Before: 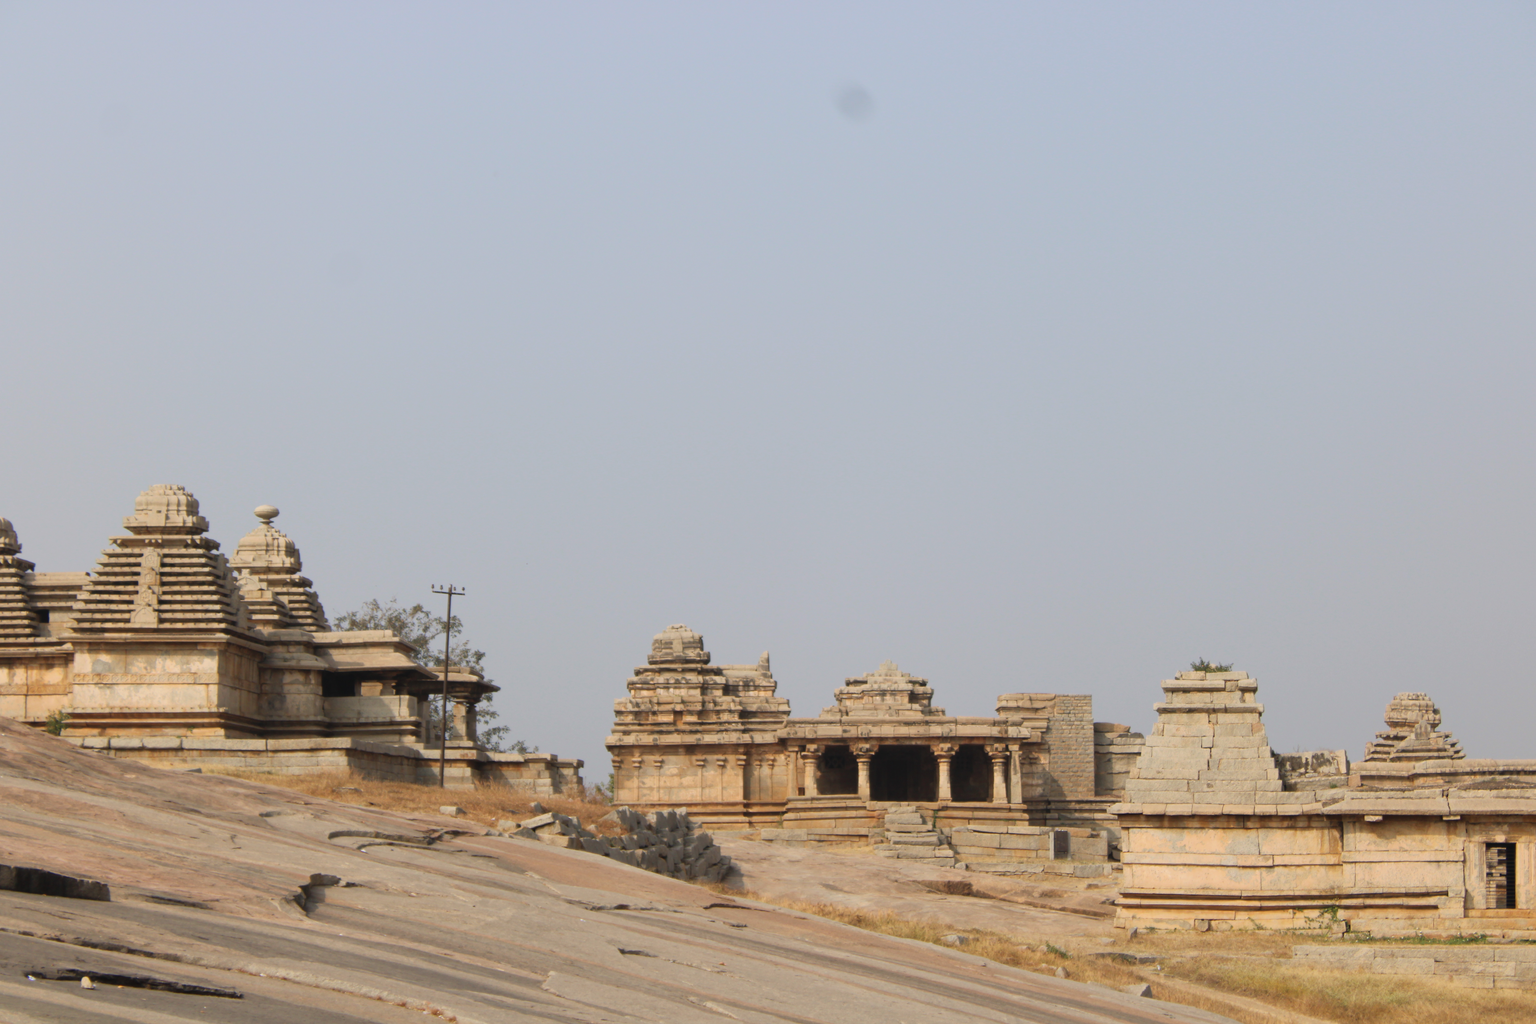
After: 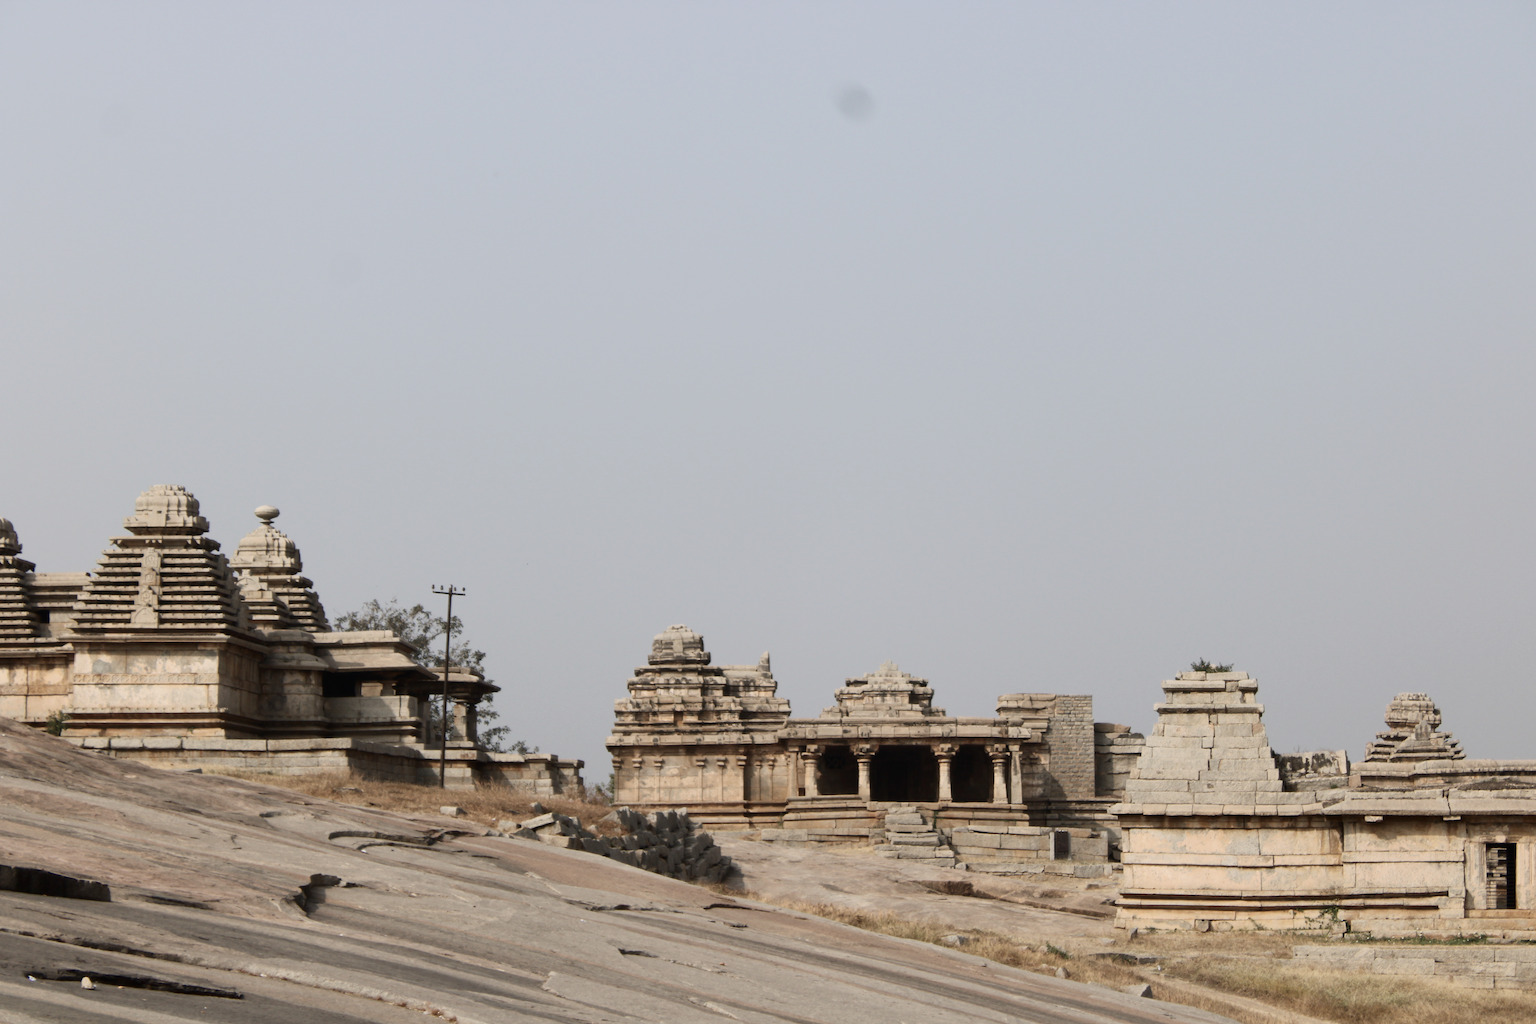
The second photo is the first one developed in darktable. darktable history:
contrast brightness saturation: contrast 0.19, brightness -0.11, saturation 0.21
color zones: curves: ch1 [(0, 0.292) (0.001, 0.292) (0.2, 0.264) (0.4, 0.248) (0.6, 0.248) (0.8, 0.264) (0.999, 0.292) (1, 0.292)]
